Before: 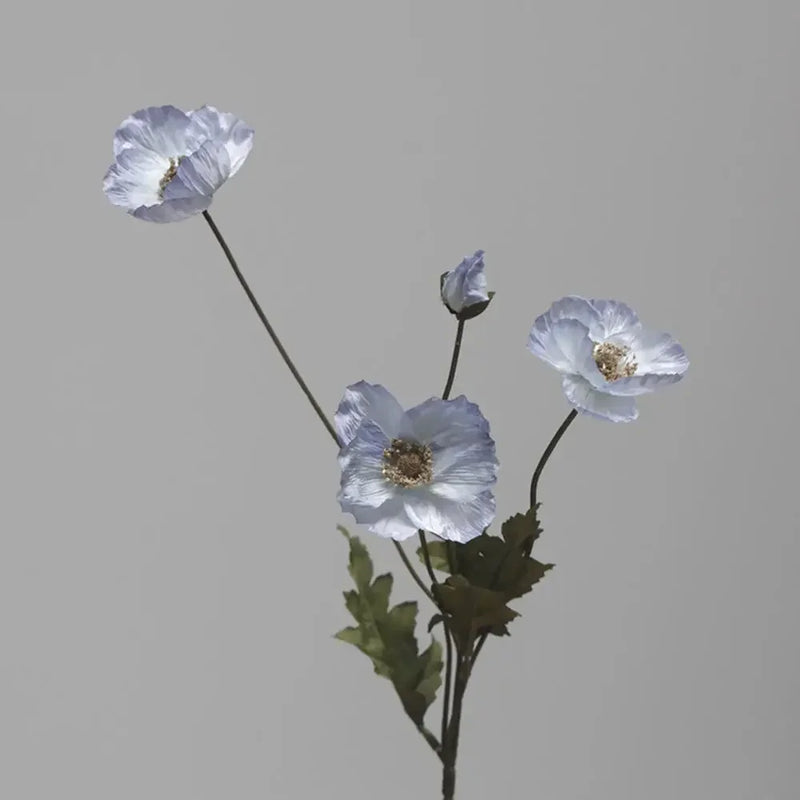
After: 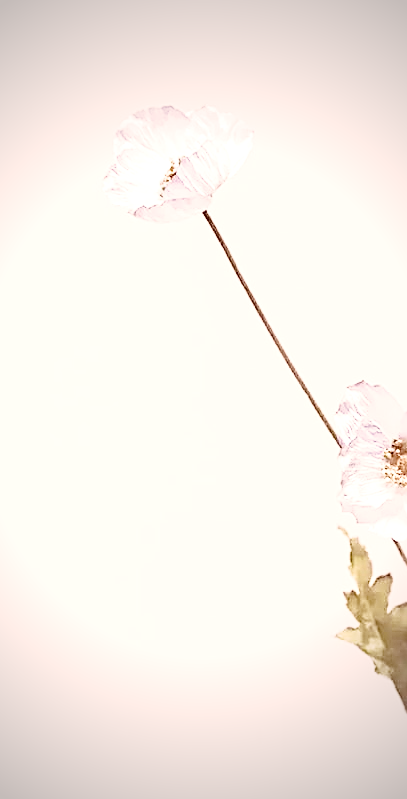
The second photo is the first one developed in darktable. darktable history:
base curve: curves: ch0 [(0, 0) (0.028, 0.03) (0.105, 0.232) (0.387, 0.748) (0.754, 0.968) (1, 1)], preserve colors none
exposure: black level correction 0, exposure 1.74 EV, compensate highlight preservation false
color correction: highlights a* 9.25, highlights b* 8.58, shadows a* 39.5, shadows b* 39.79, saturation 0.771
sharpen: on, module defaults
contrast equalizer: octaves 7, y [[0.502, 0.505, 0.512, 0.529, 0.564, 0.588], [0.5 ×6], [0.502, 0.505, 0.512, 0.529, 0.564, 0.588], [0, 0.001, 0.001, 0.004, 0.008, 0.011], [0, 0.001, 0.001, 0.004, 0.008, 0.011]]
crop and rotate: left 0.008%, top 0%, right 49.025%
vignetting: fall-off start 64.32%, width/height ratio 0.883
